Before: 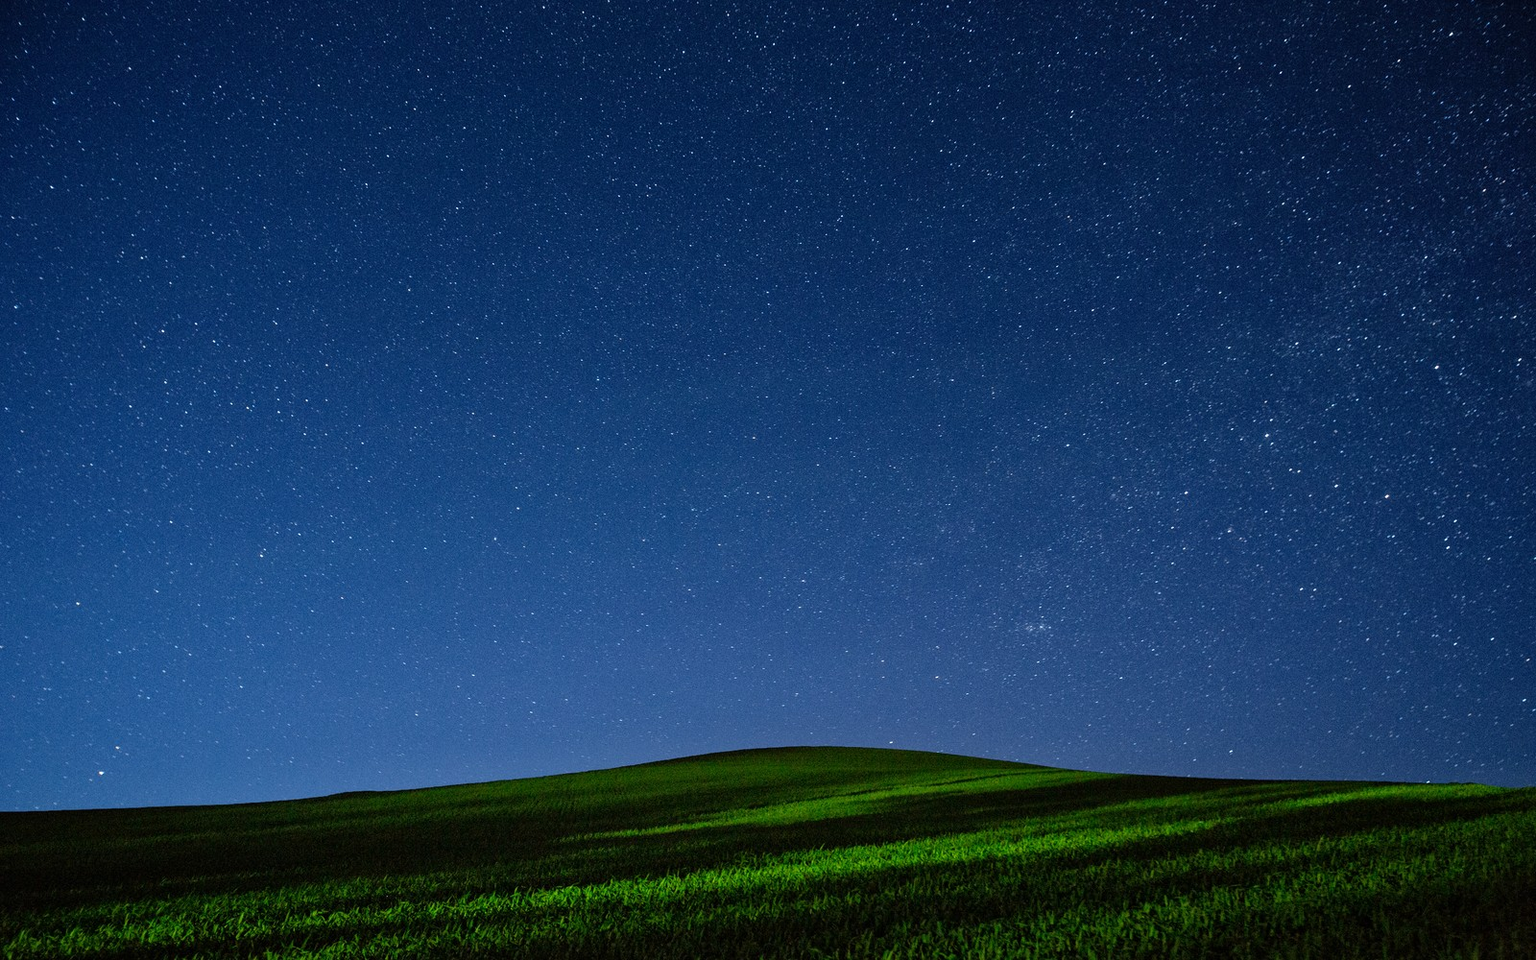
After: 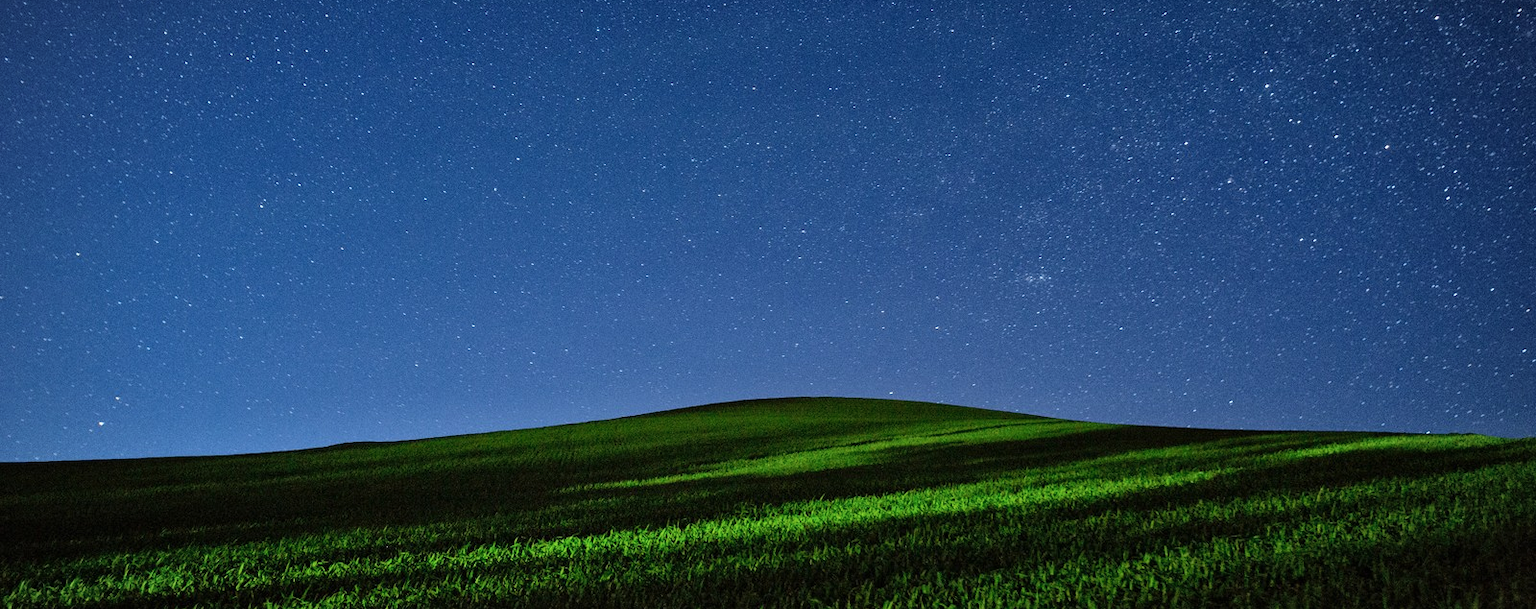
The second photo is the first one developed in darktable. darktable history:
crop and rotate: top 36.412%
vignetting: fall-off radius 99.42%, brightness -0.414, saturation -0.309, width/height ratio 1.345, unbound false
shadows and highlights: shadows 40.12, highlights -55.31, low approximation 0.01, soften with gaussian
